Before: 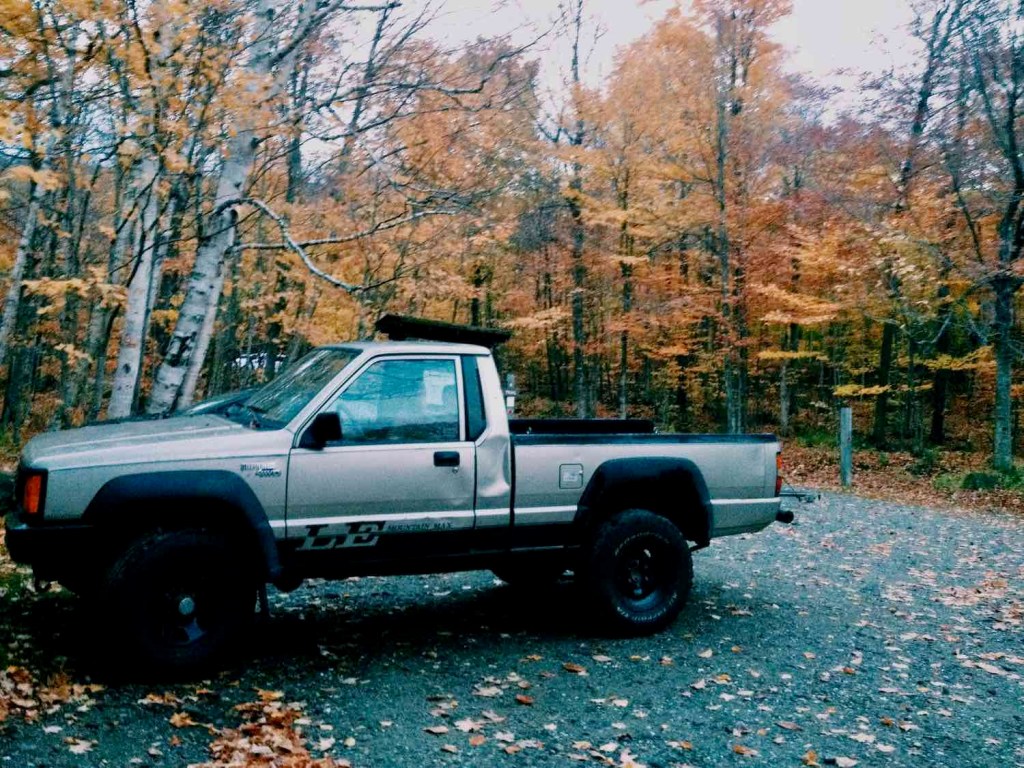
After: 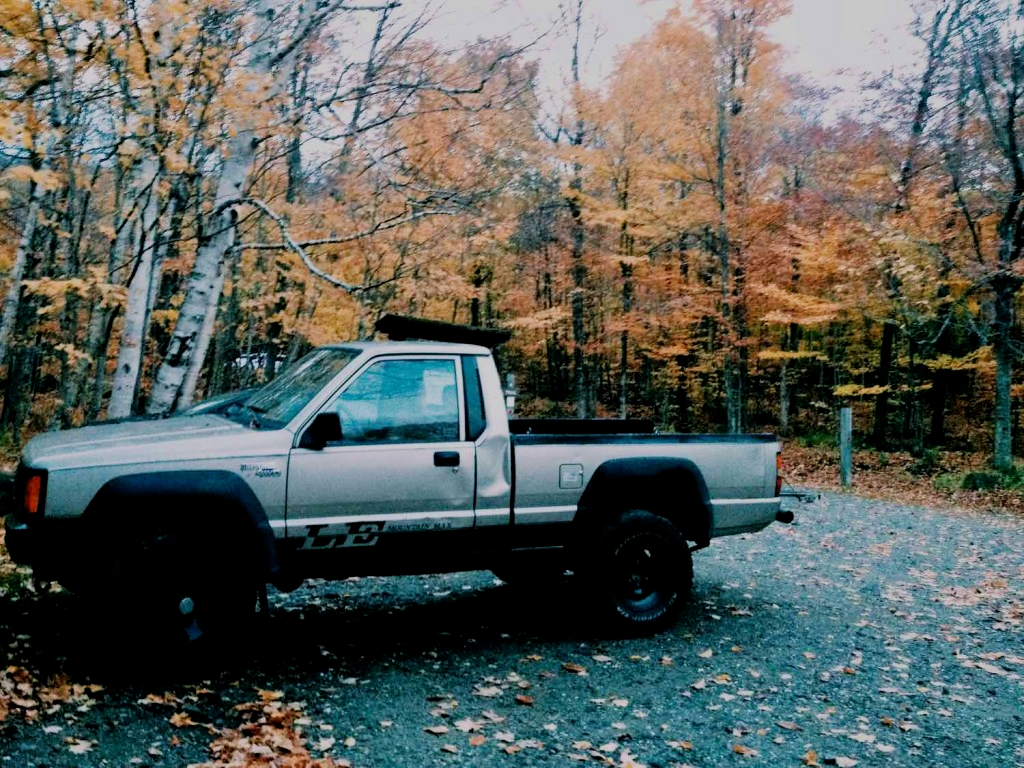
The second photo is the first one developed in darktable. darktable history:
filmic rgb: middle gray luminance 29.21%, black relative exposure -10.38 EV, white relative exposure 5.48 EV, target black luminance 0%, hardness 3.91, latitude 1.44%, contrast 1.127, highlights saturation mix 5.5%, shadows ↔ highlights balance 15.81%
